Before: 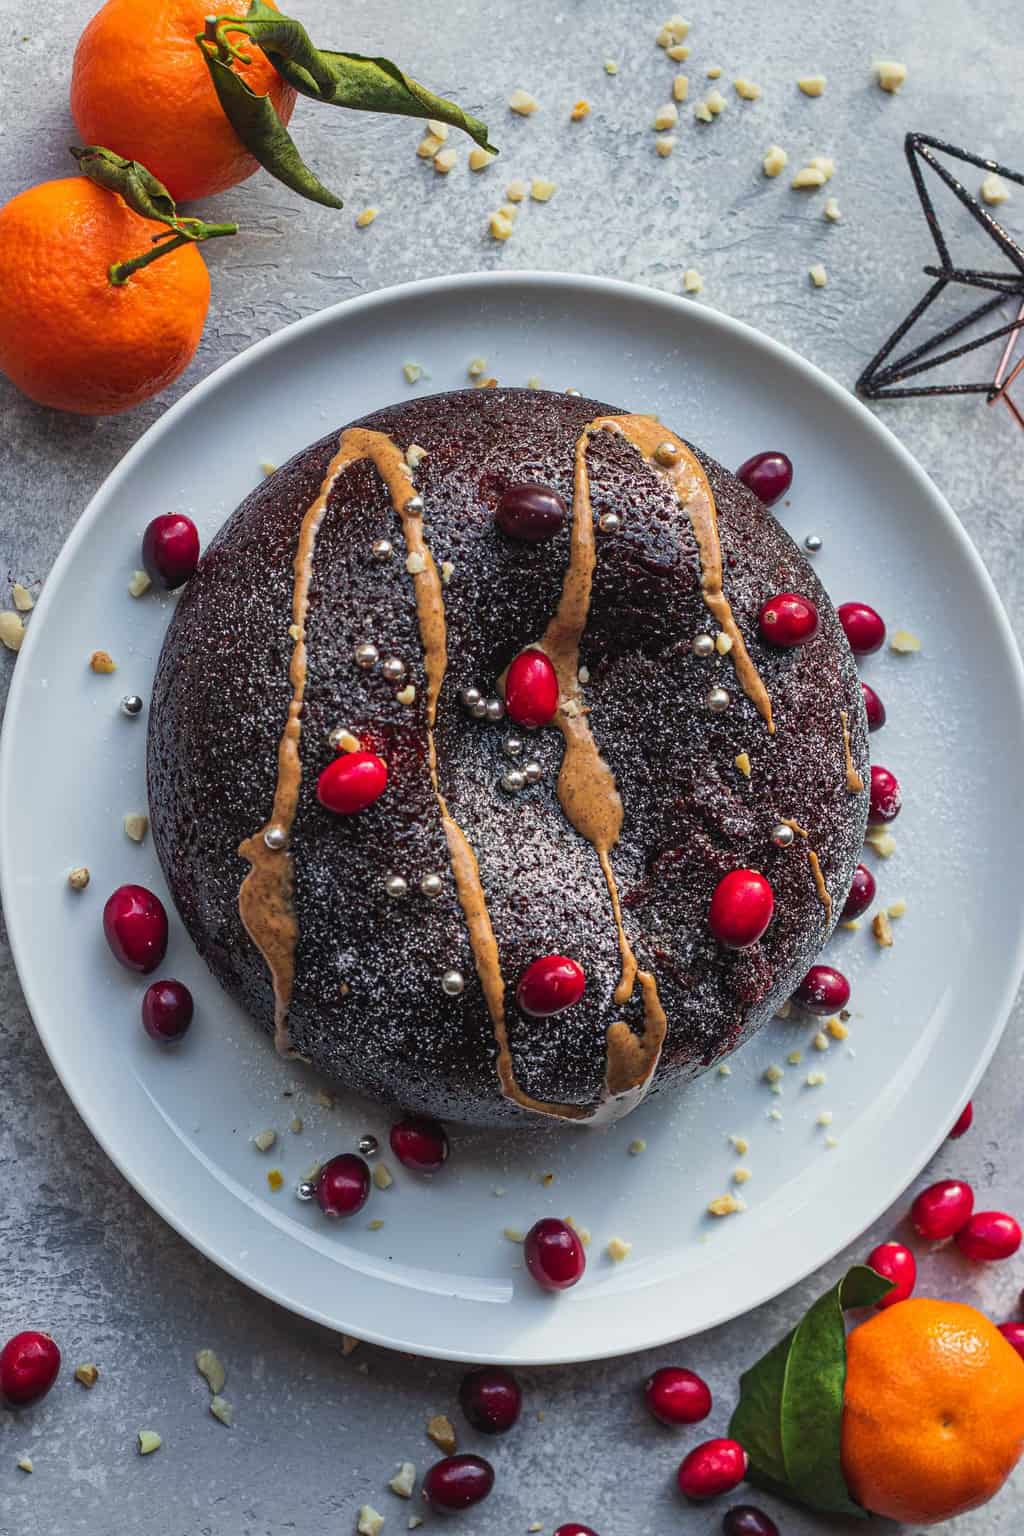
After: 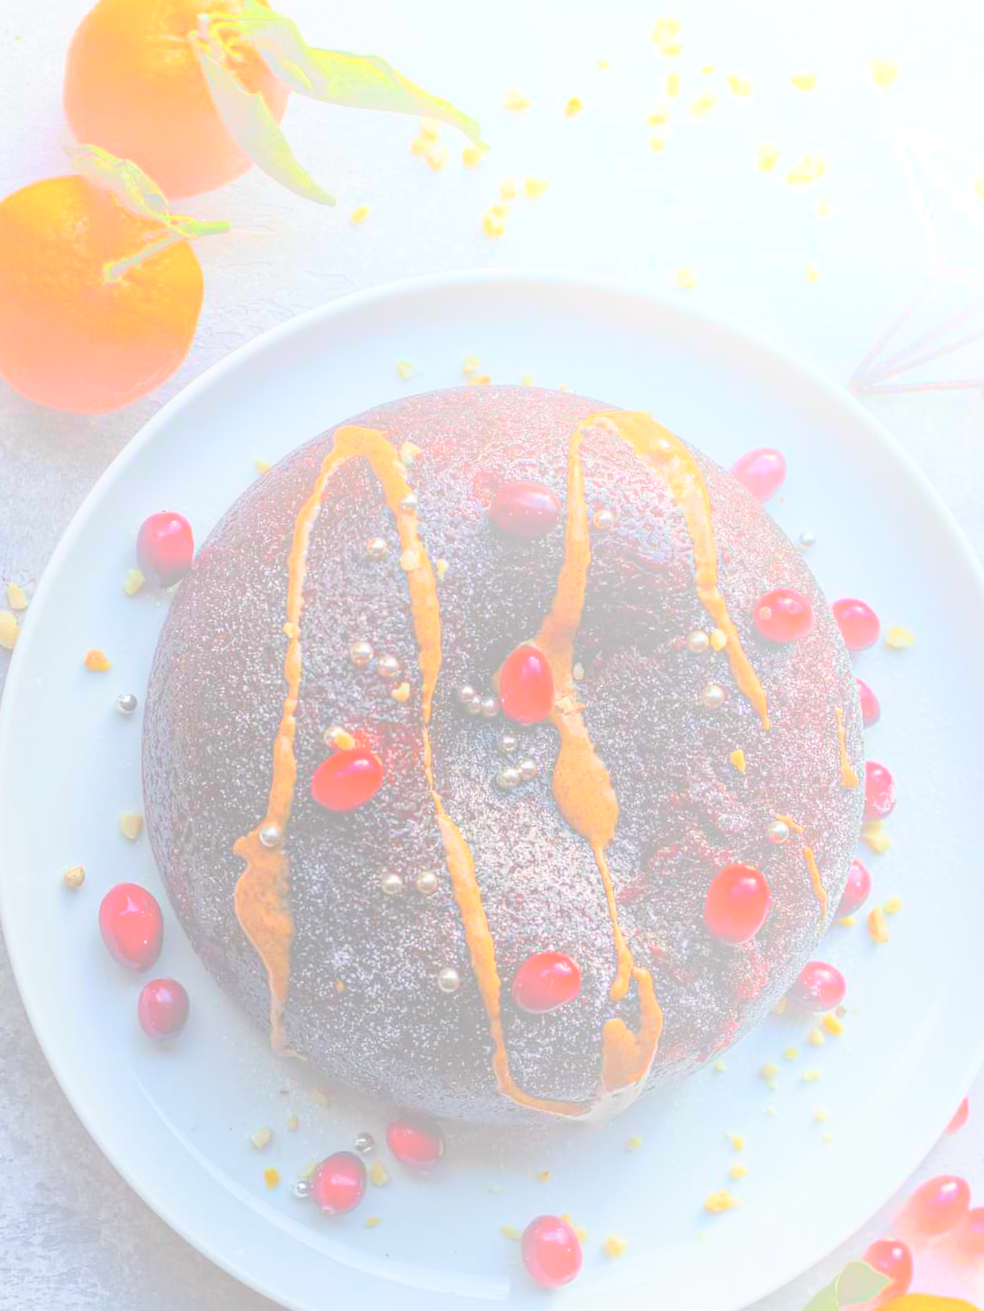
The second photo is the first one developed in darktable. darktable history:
bloom: size 70%, threshold 25%, strength 70%
crop and rotate: angle 0.2°, left 0.275%, right 3.127%, bottom 14.18%
